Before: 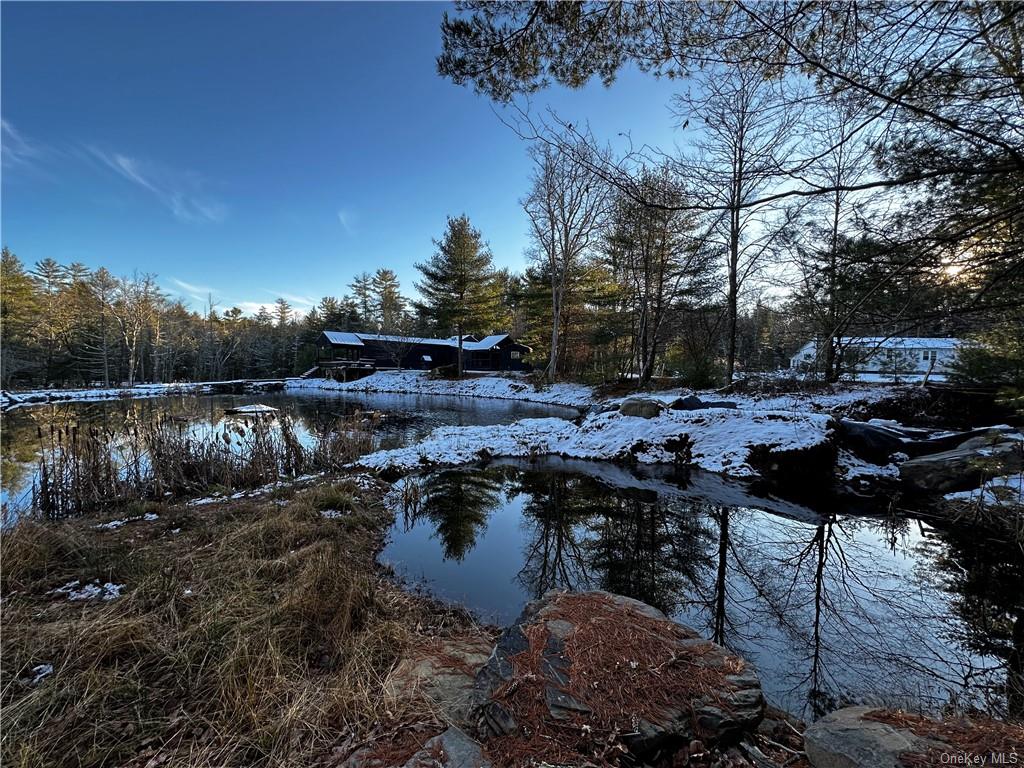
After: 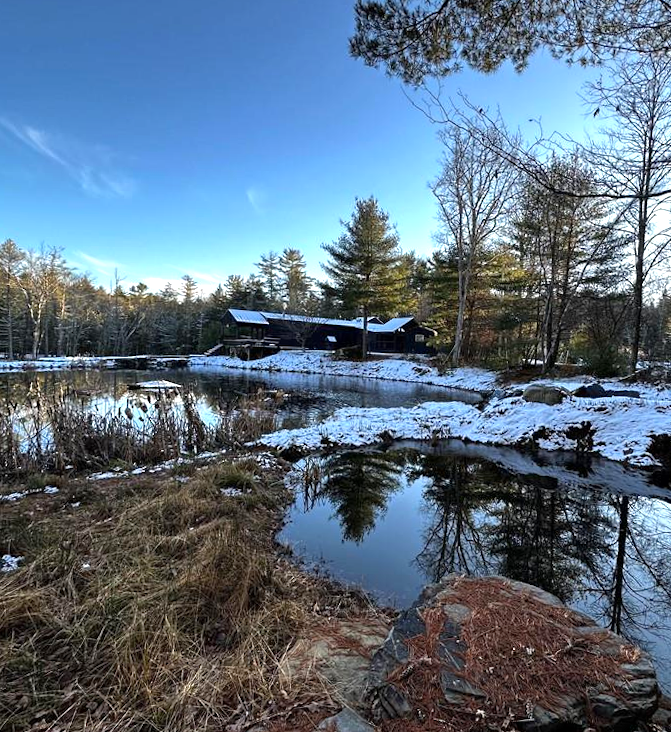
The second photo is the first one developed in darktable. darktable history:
exposure: exposure 0.657 EV, compensate highlight preservation false
rotate and perspective: rotation 1.57°, crop left 0.018, crop right 0.982, crop top 0.039, crop bottom 0.961
crop and rotate: left 8.786%, right 24.548%
